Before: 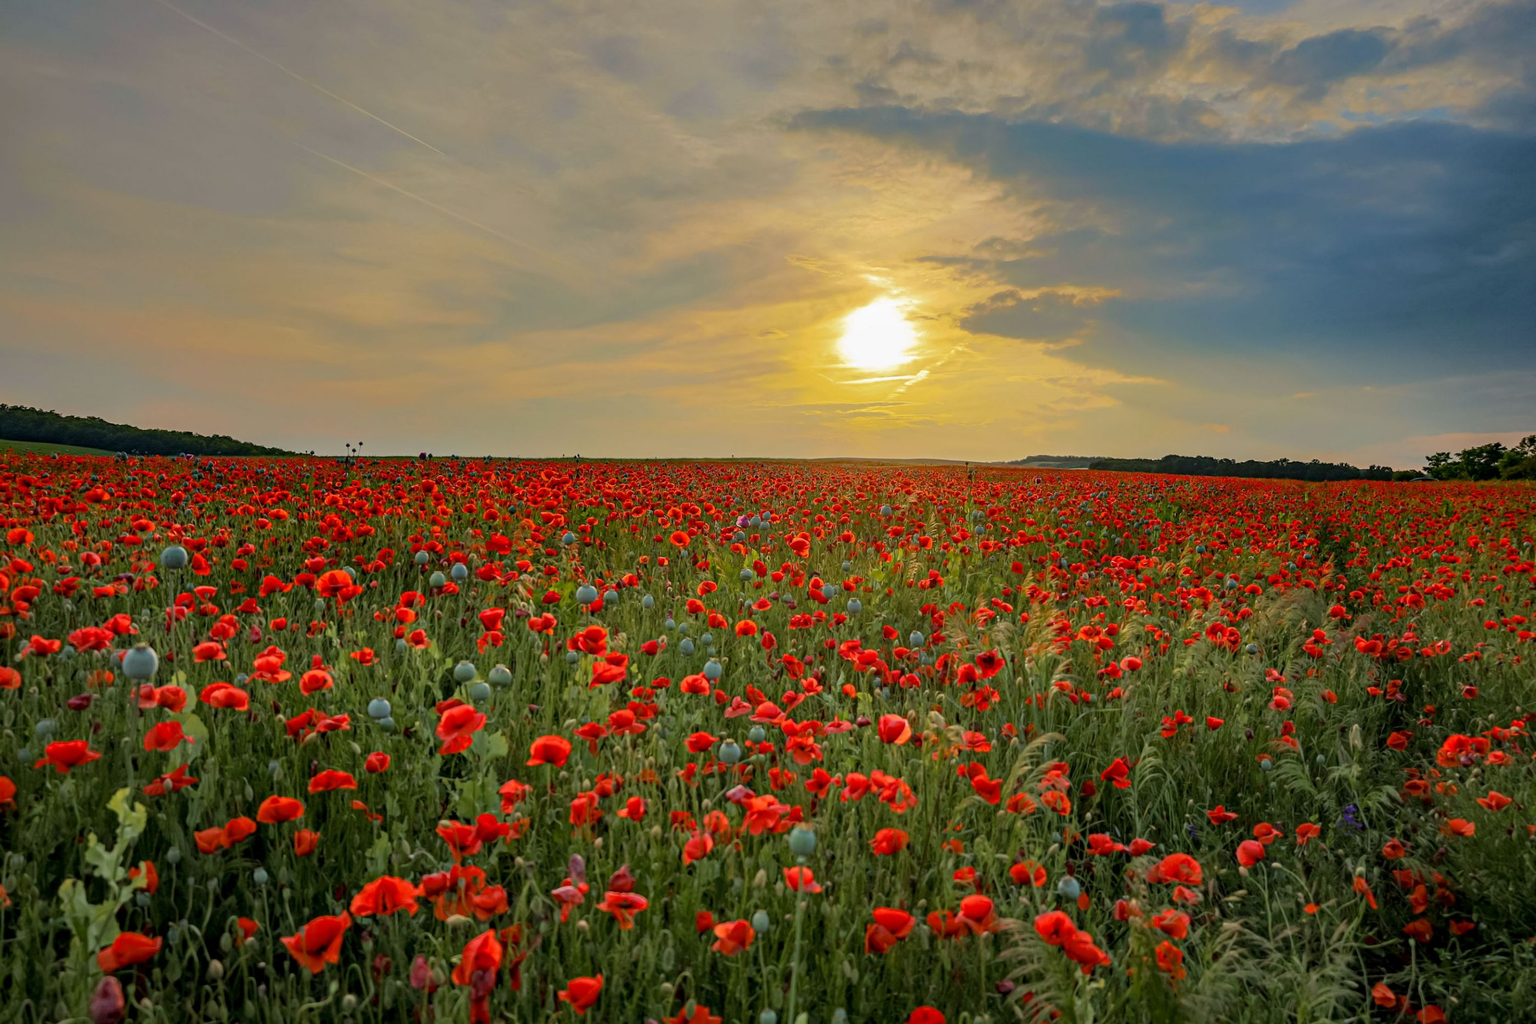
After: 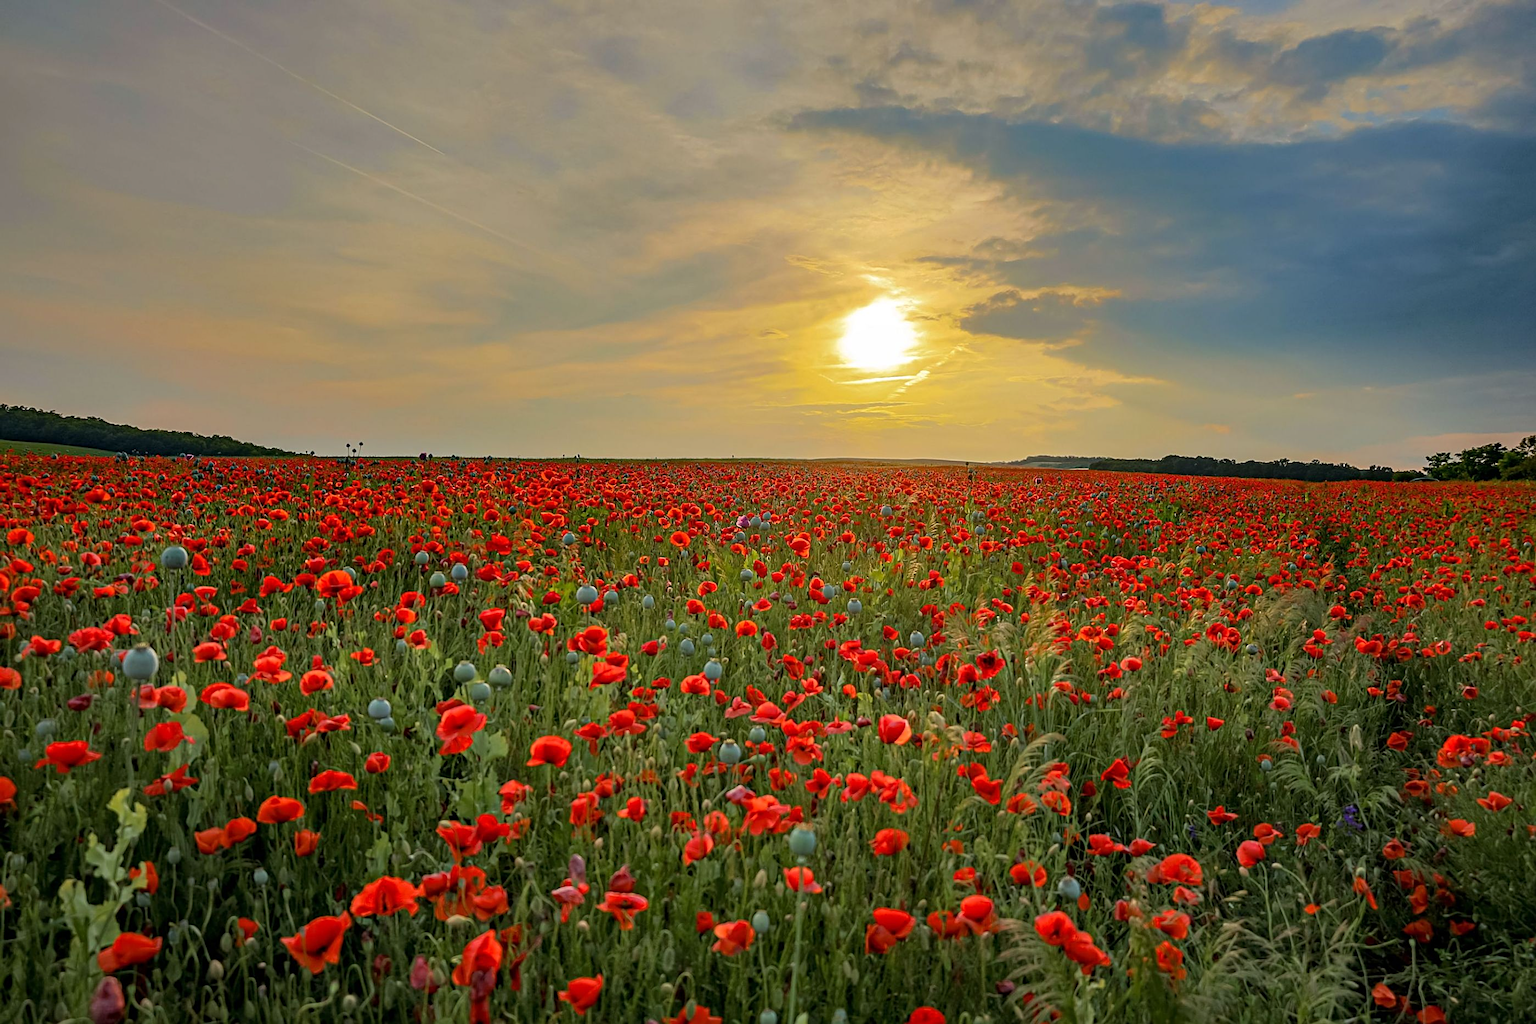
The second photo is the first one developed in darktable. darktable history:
exposure: exposure 0.081 EV, compensate highlight preservation false
sharpen: on, module defaults
